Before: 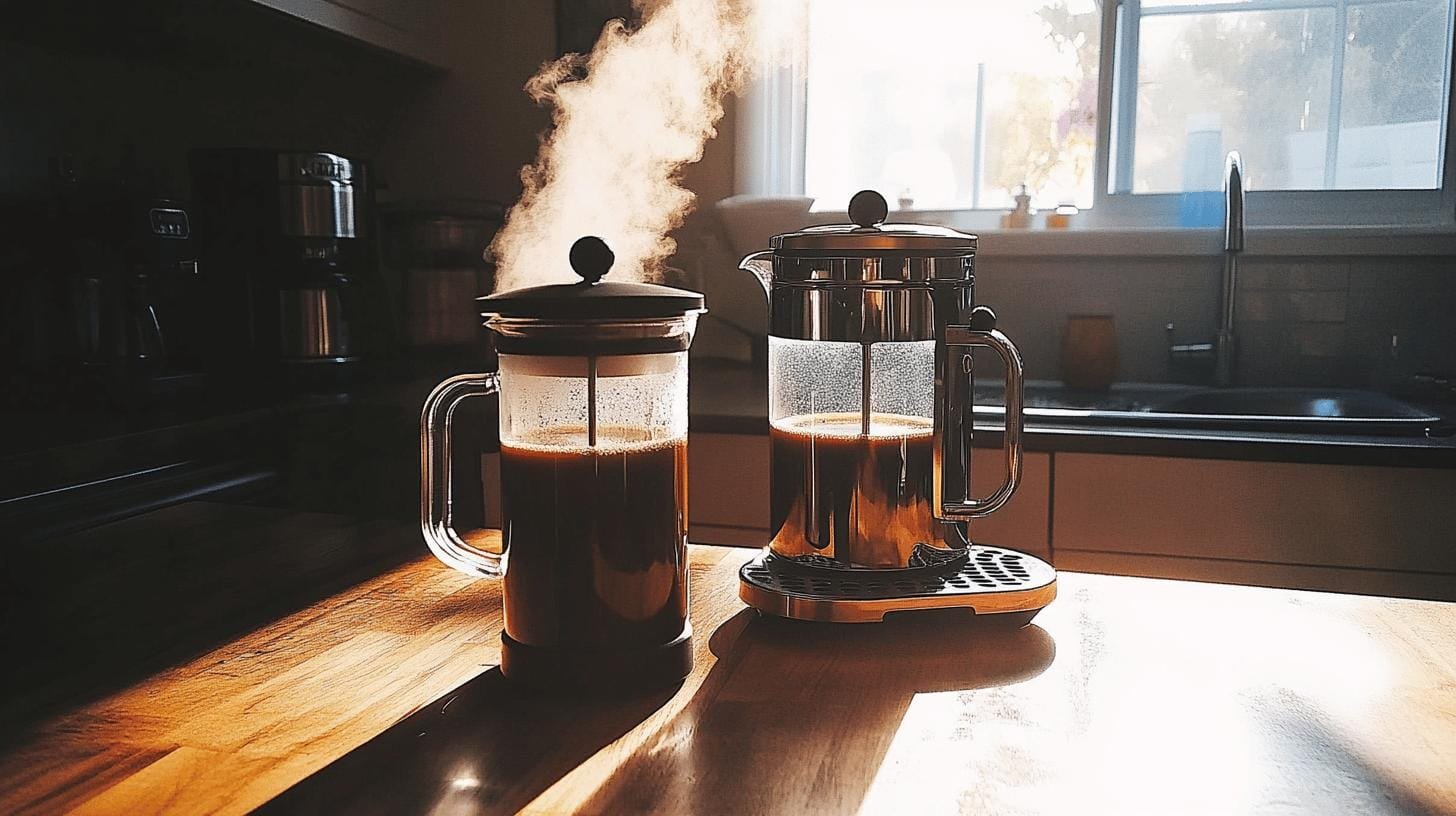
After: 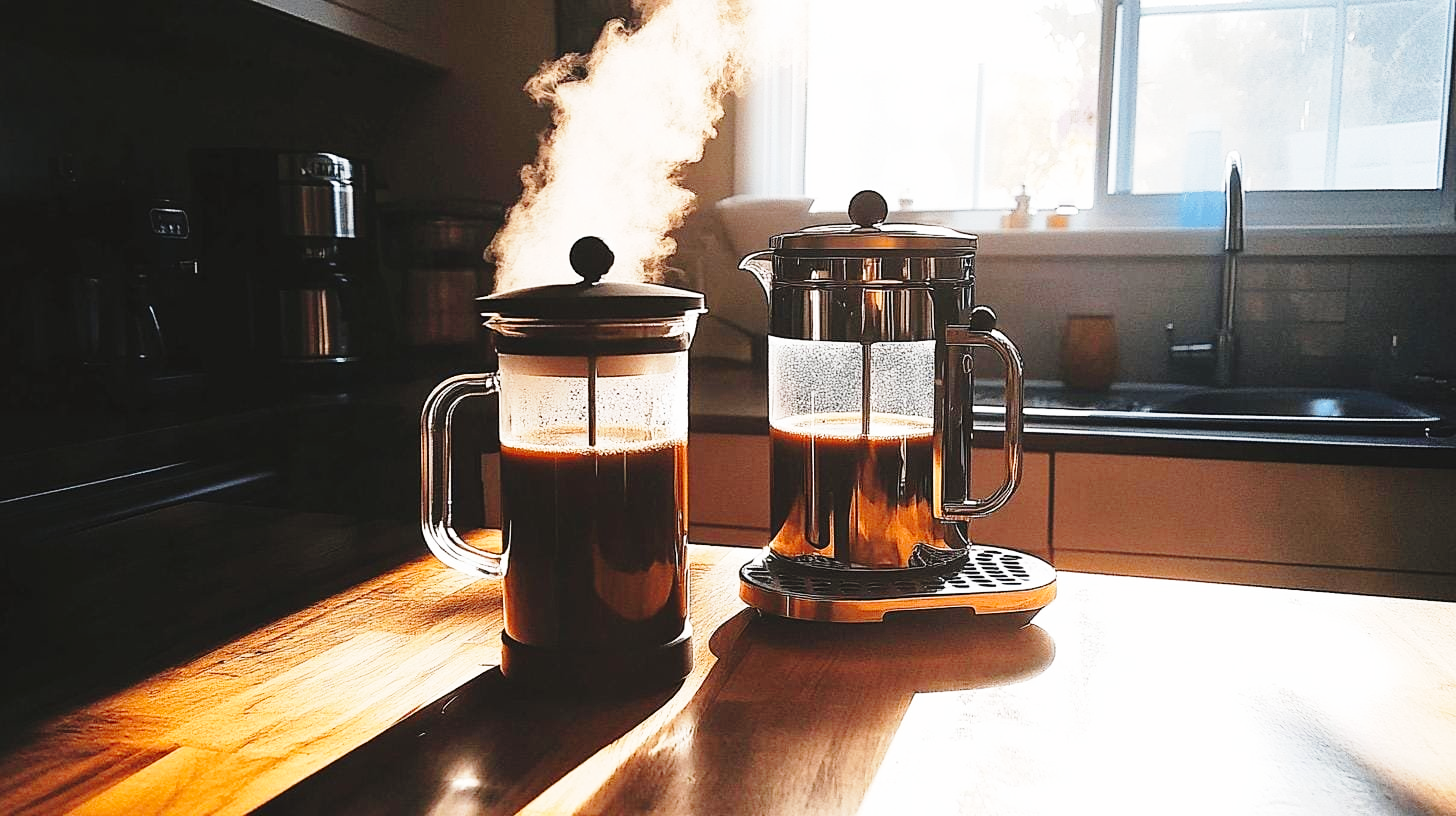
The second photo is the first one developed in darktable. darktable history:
base curve: curves: ch0 [(0, 0) (0.028, 0.03) (0.121, 0.232) (0.46, 0.748) (0.859, 0.968) (1, 1)], exposure shift 0.581, preserve colors none
